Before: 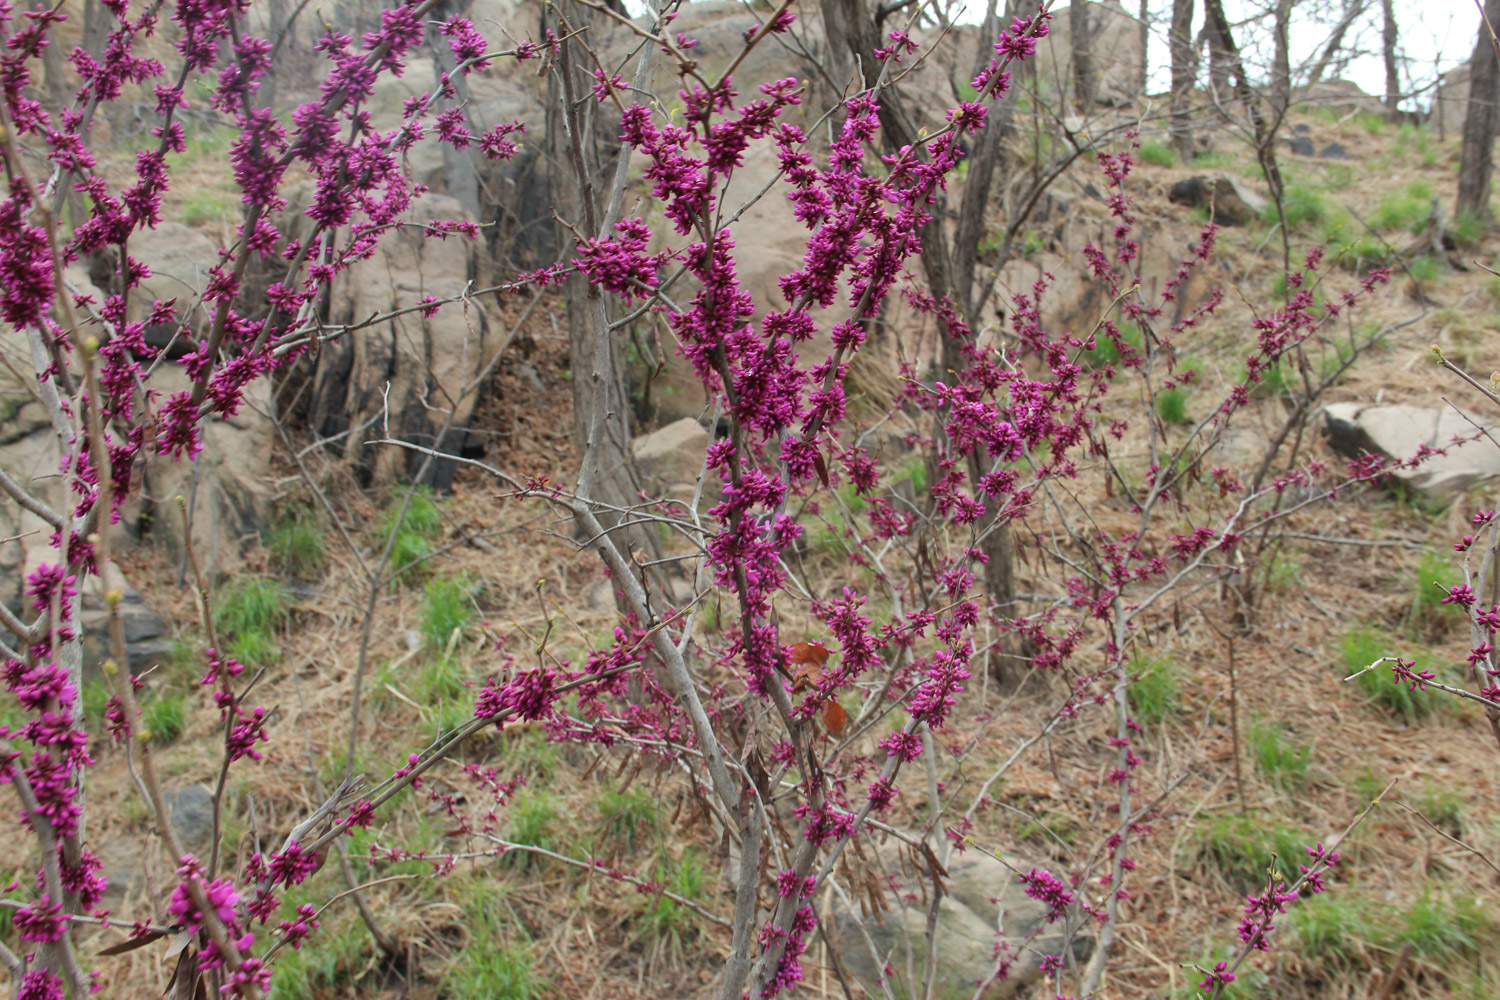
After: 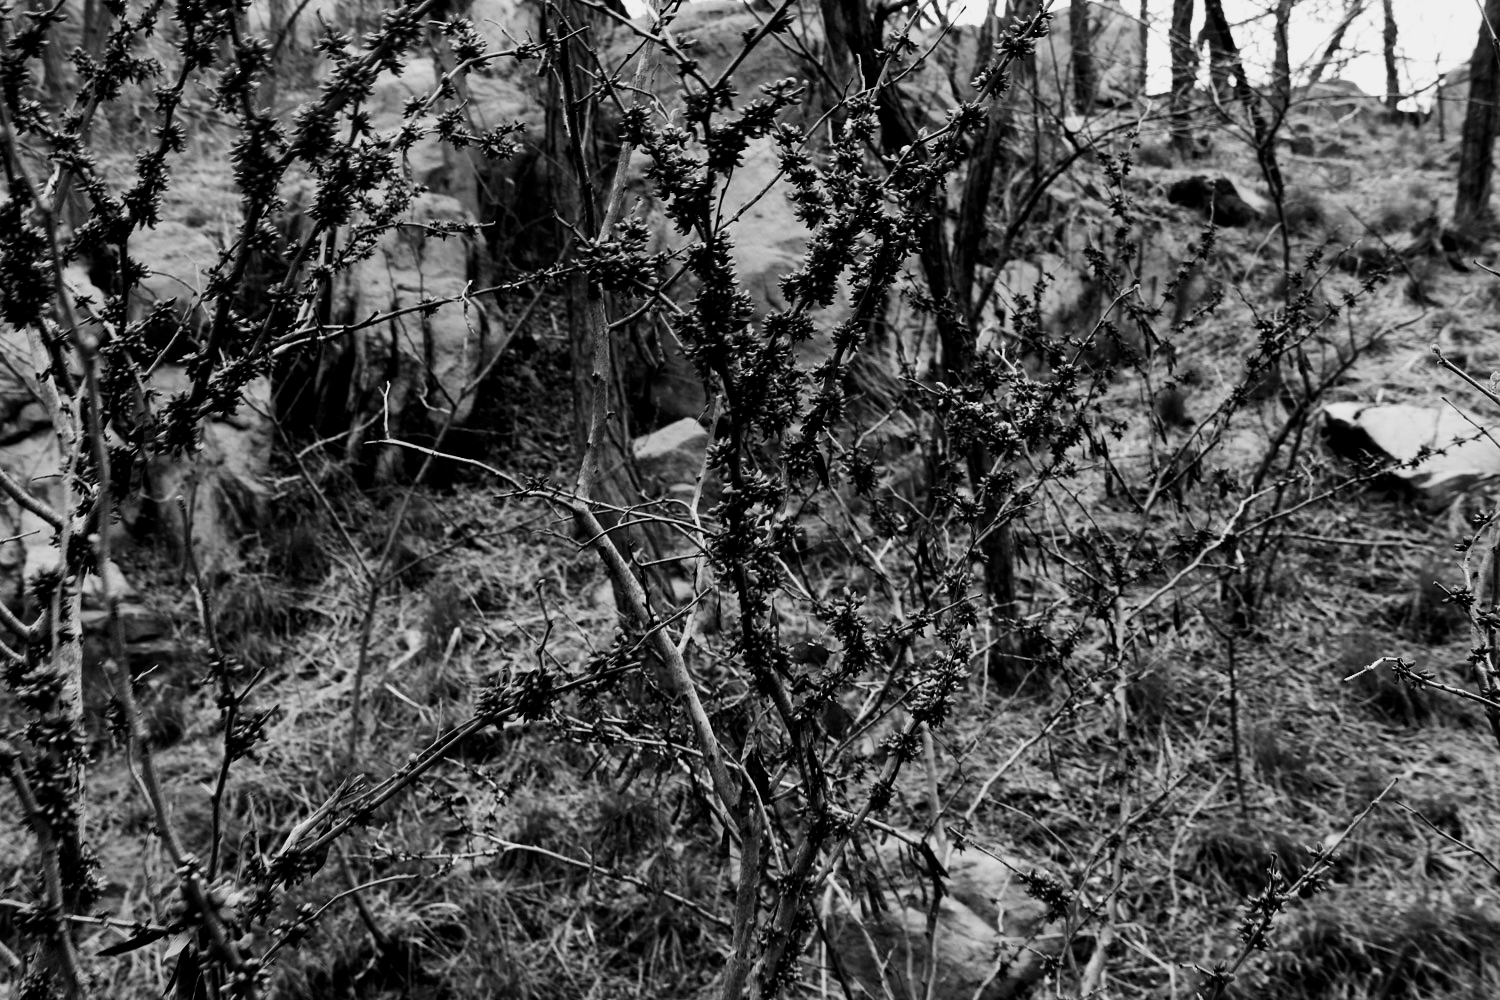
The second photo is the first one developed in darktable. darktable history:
contrast brightness saturation: contrast 0.28
sigmoid: contrast 1.8
color calibration: output gray [0.22, 0.42, 0.37, 0], gray › normalize channels true, illuminant same as pipeline (D50), adaptation XYZ, x 0.346, y 0.359, gamut compression 0
exposure: black level correction 0.046, exposure -0.228 EV, compensate highlight preservation false
